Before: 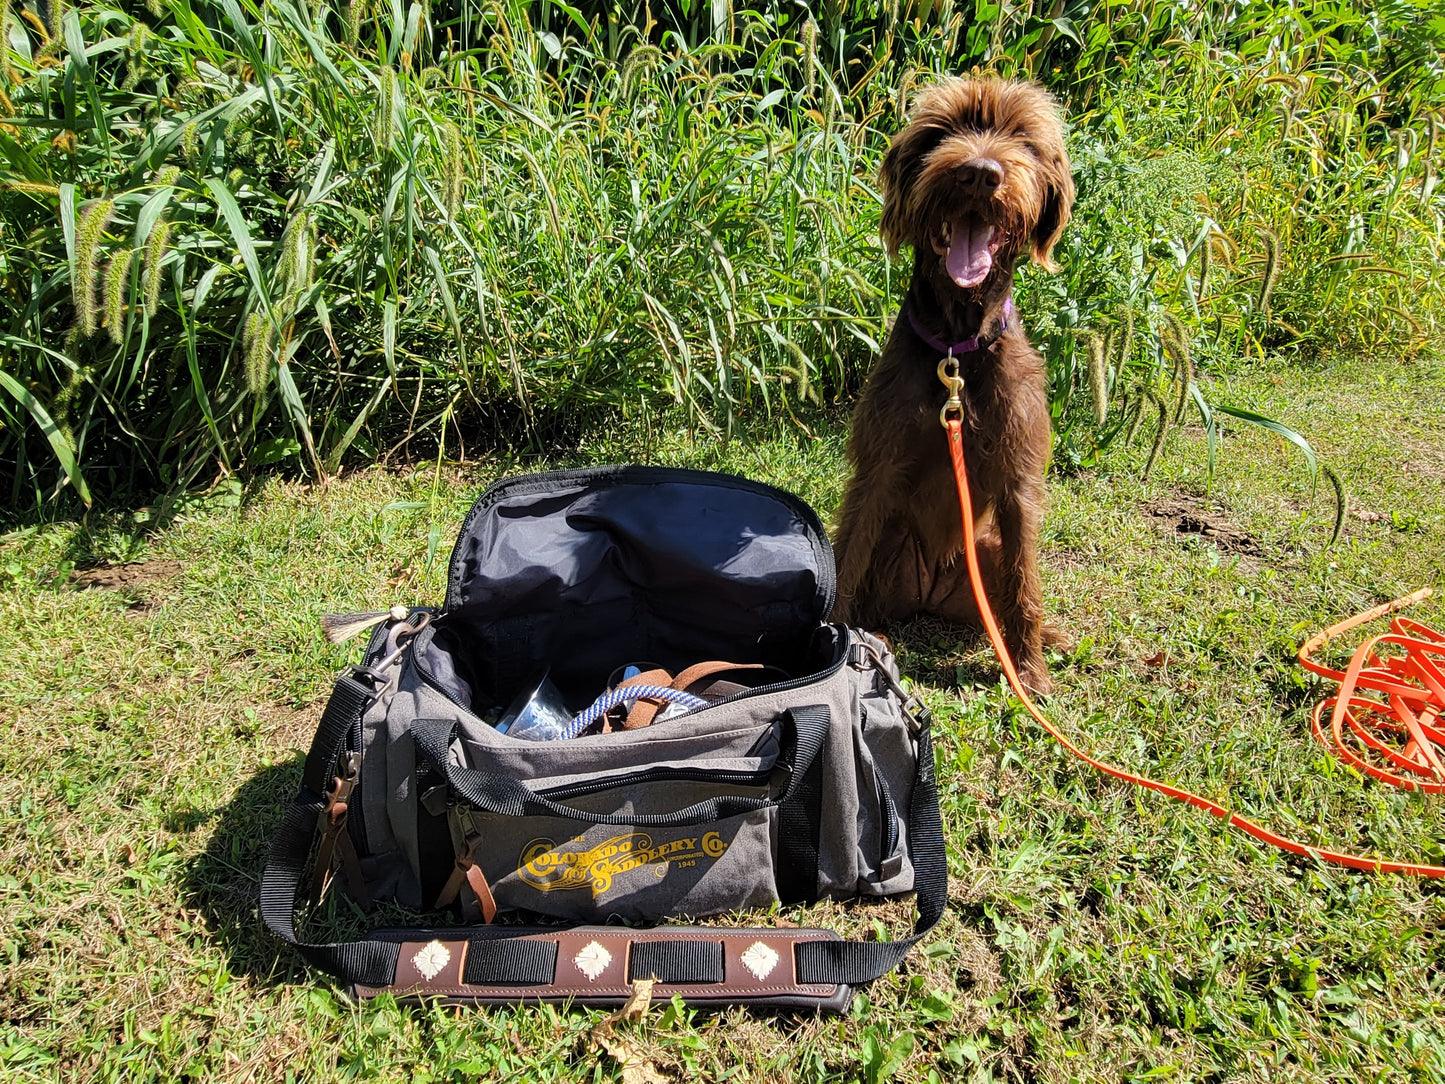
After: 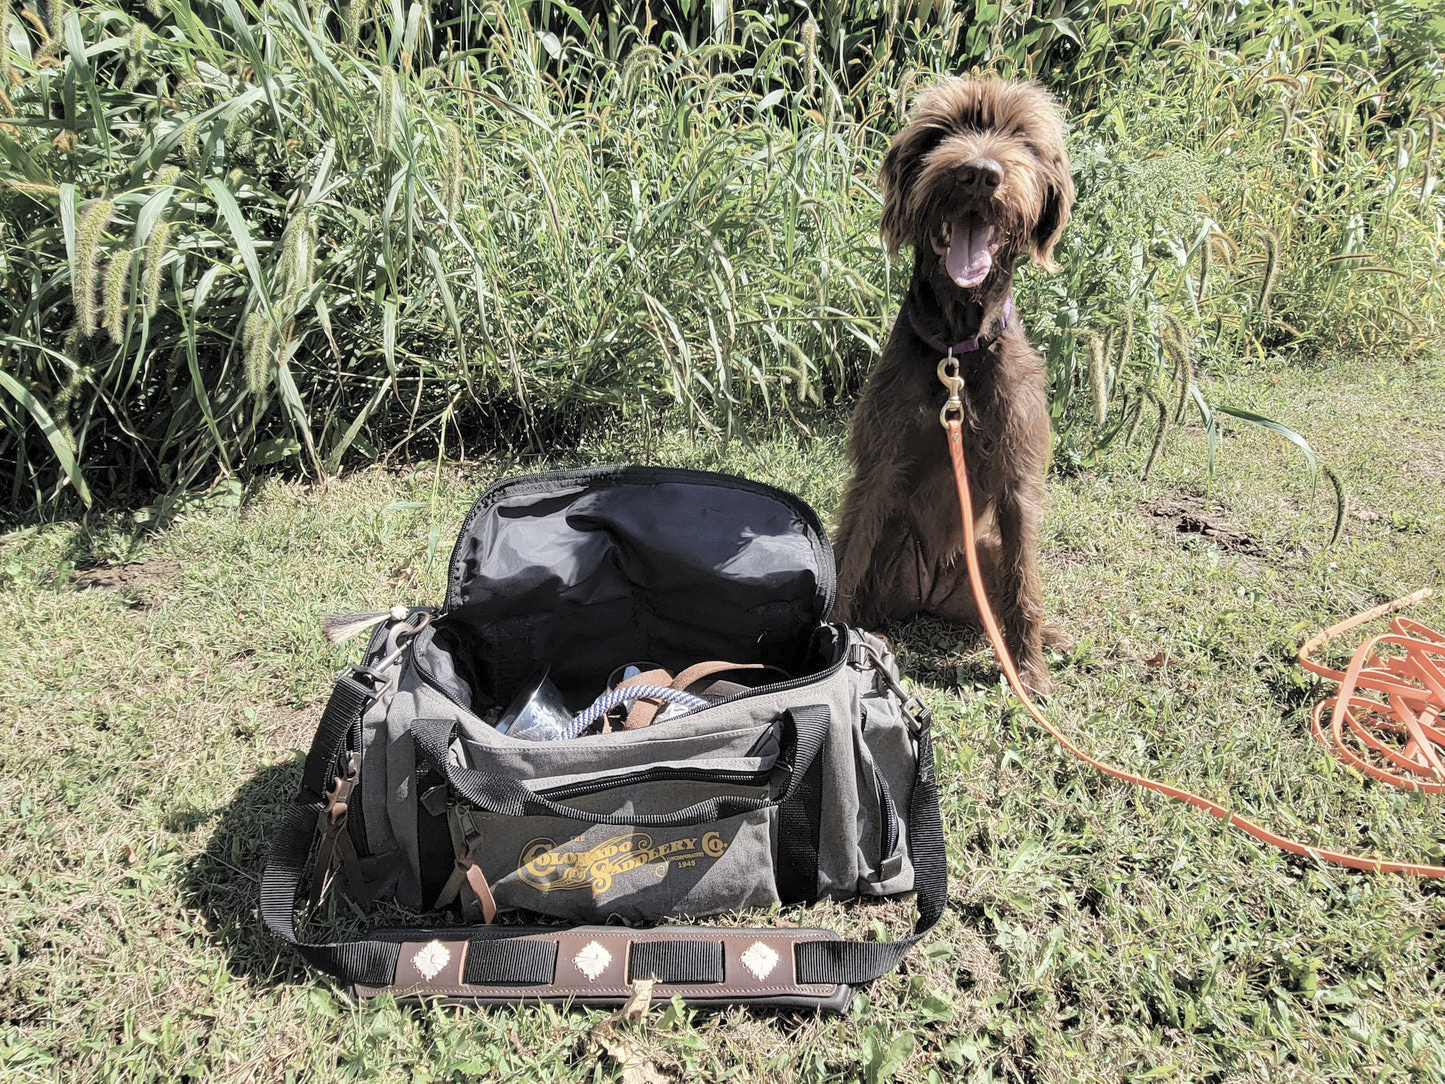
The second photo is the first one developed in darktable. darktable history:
contrast brightness saturation: brightness 0.186, saturation -0.501
